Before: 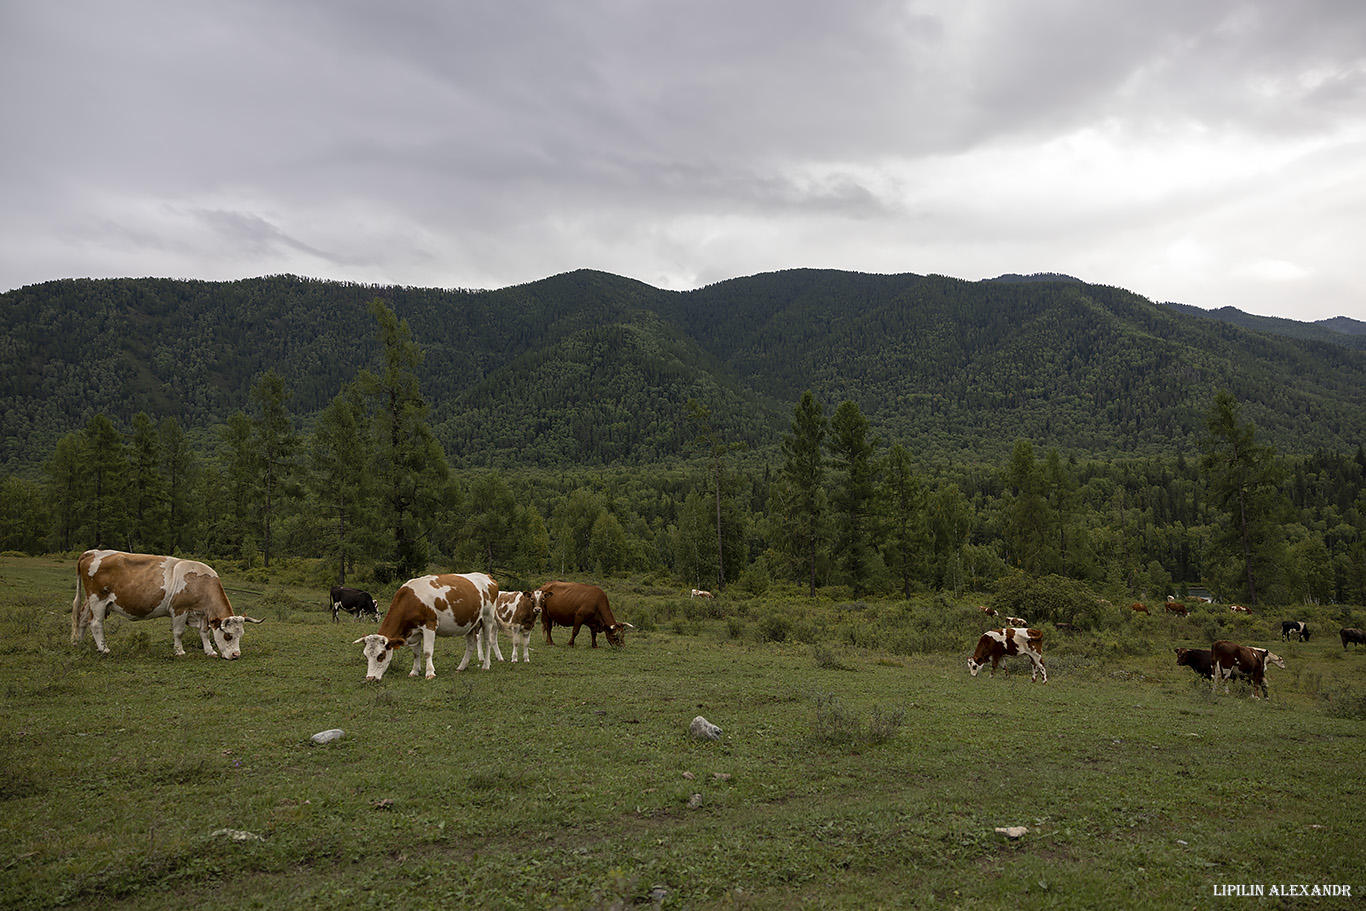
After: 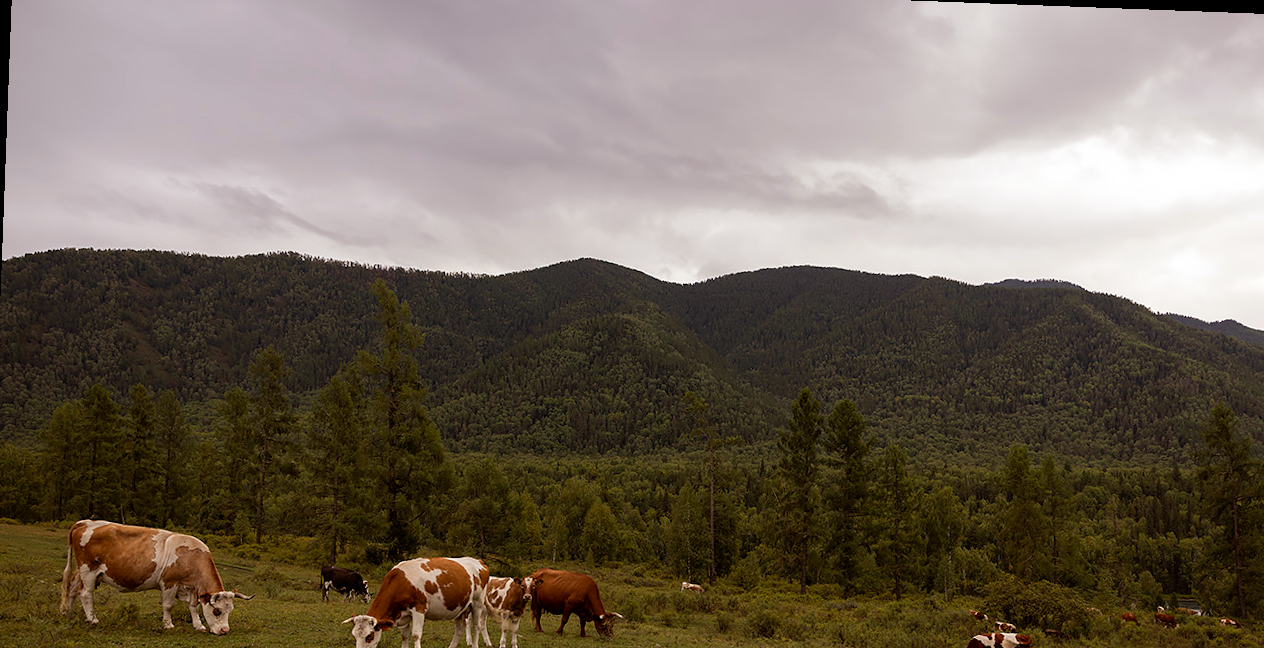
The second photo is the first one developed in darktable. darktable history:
crop: left 1.509%, top 3.452%, right 7.696%, bottom 28.452%
rgb levels: mode RGB, independent channels, levels [[0, 0.5, 1], [0, 0.521, 1], [0, 0.536, 1]]
rotate and perspective: rotation 2.17°, automatic cropping off
